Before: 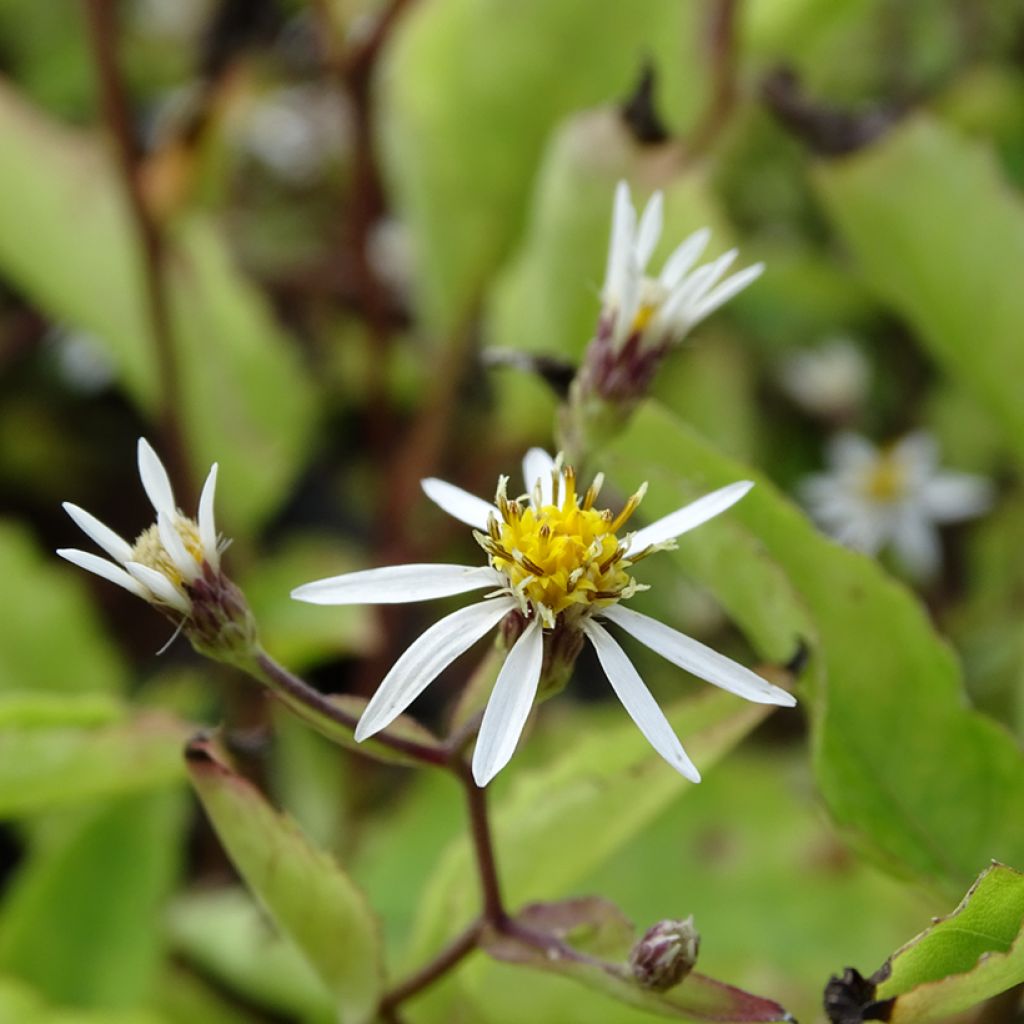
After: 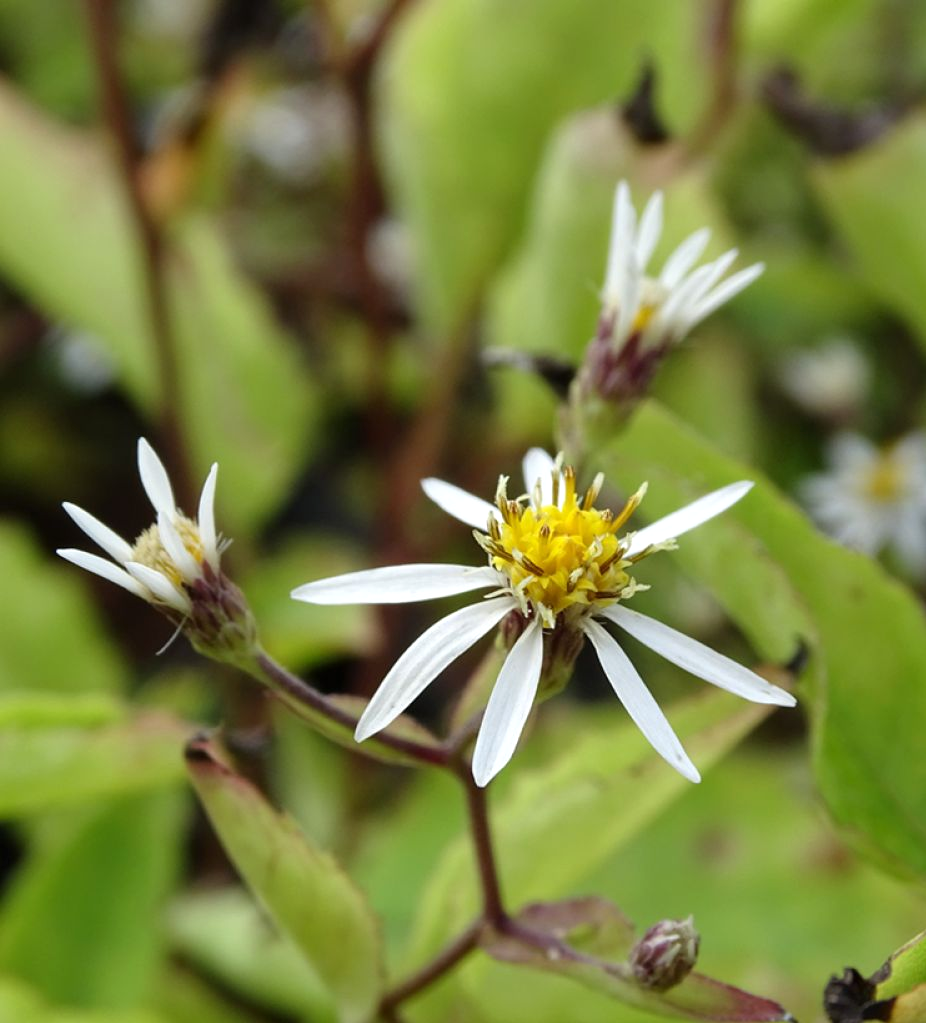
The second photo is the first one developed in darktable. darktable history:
crop: right 9.511%, bottom 0.047%
exposure: exposure 0.134 EV, compensate highlight preservation false
color correction: highlights b* -0.007
